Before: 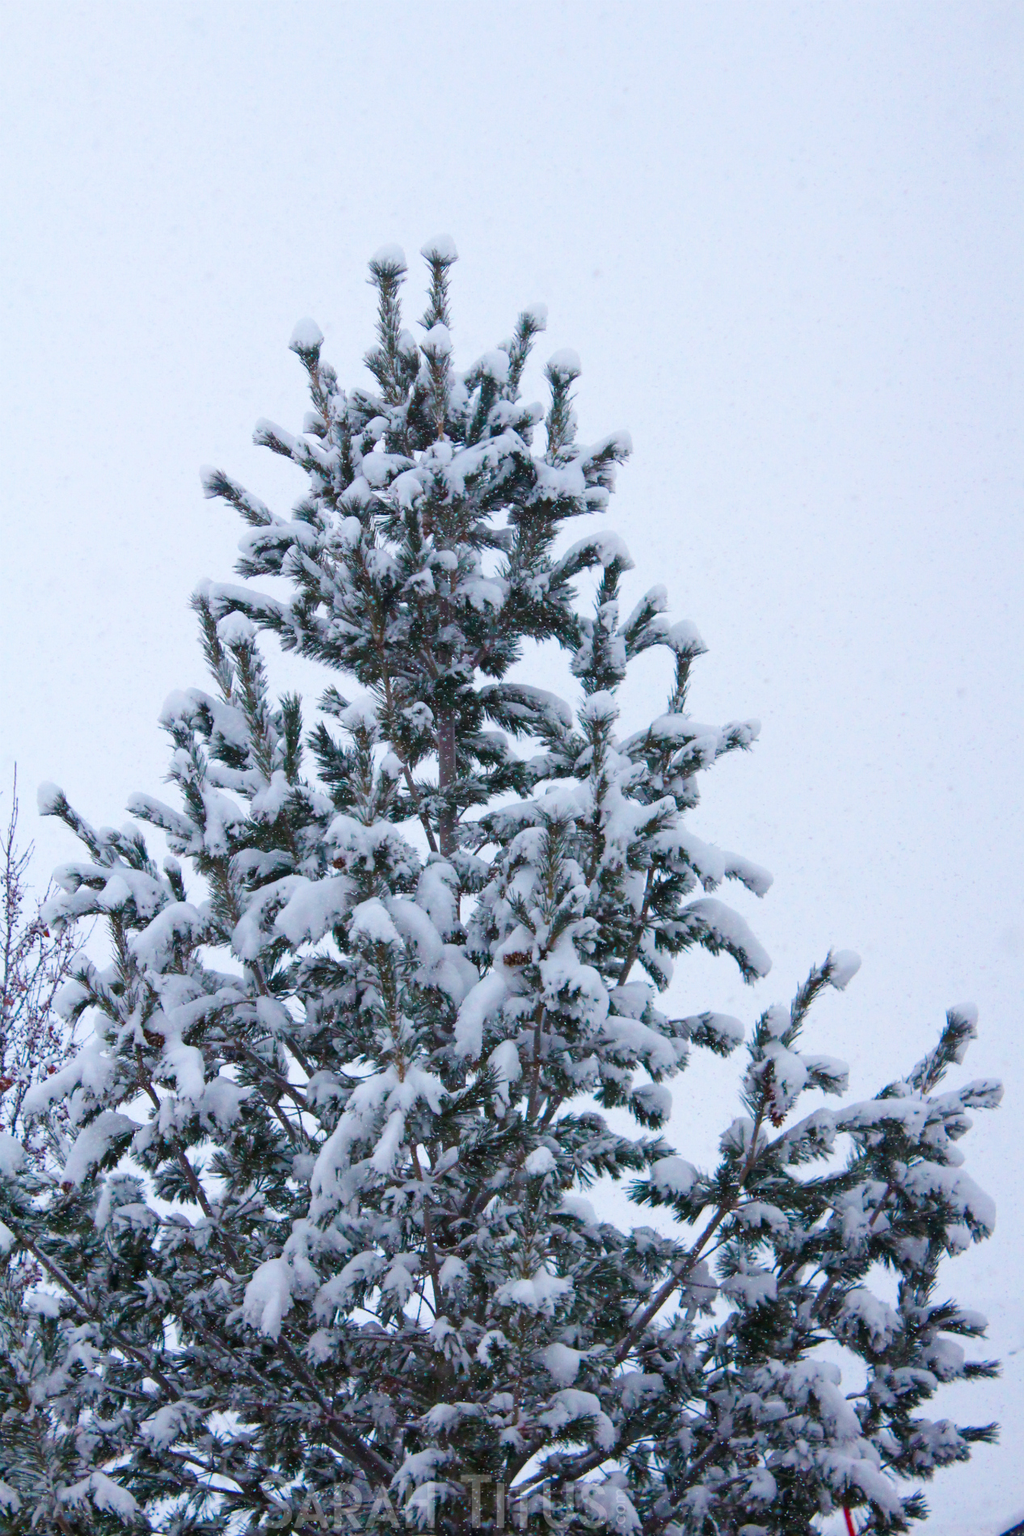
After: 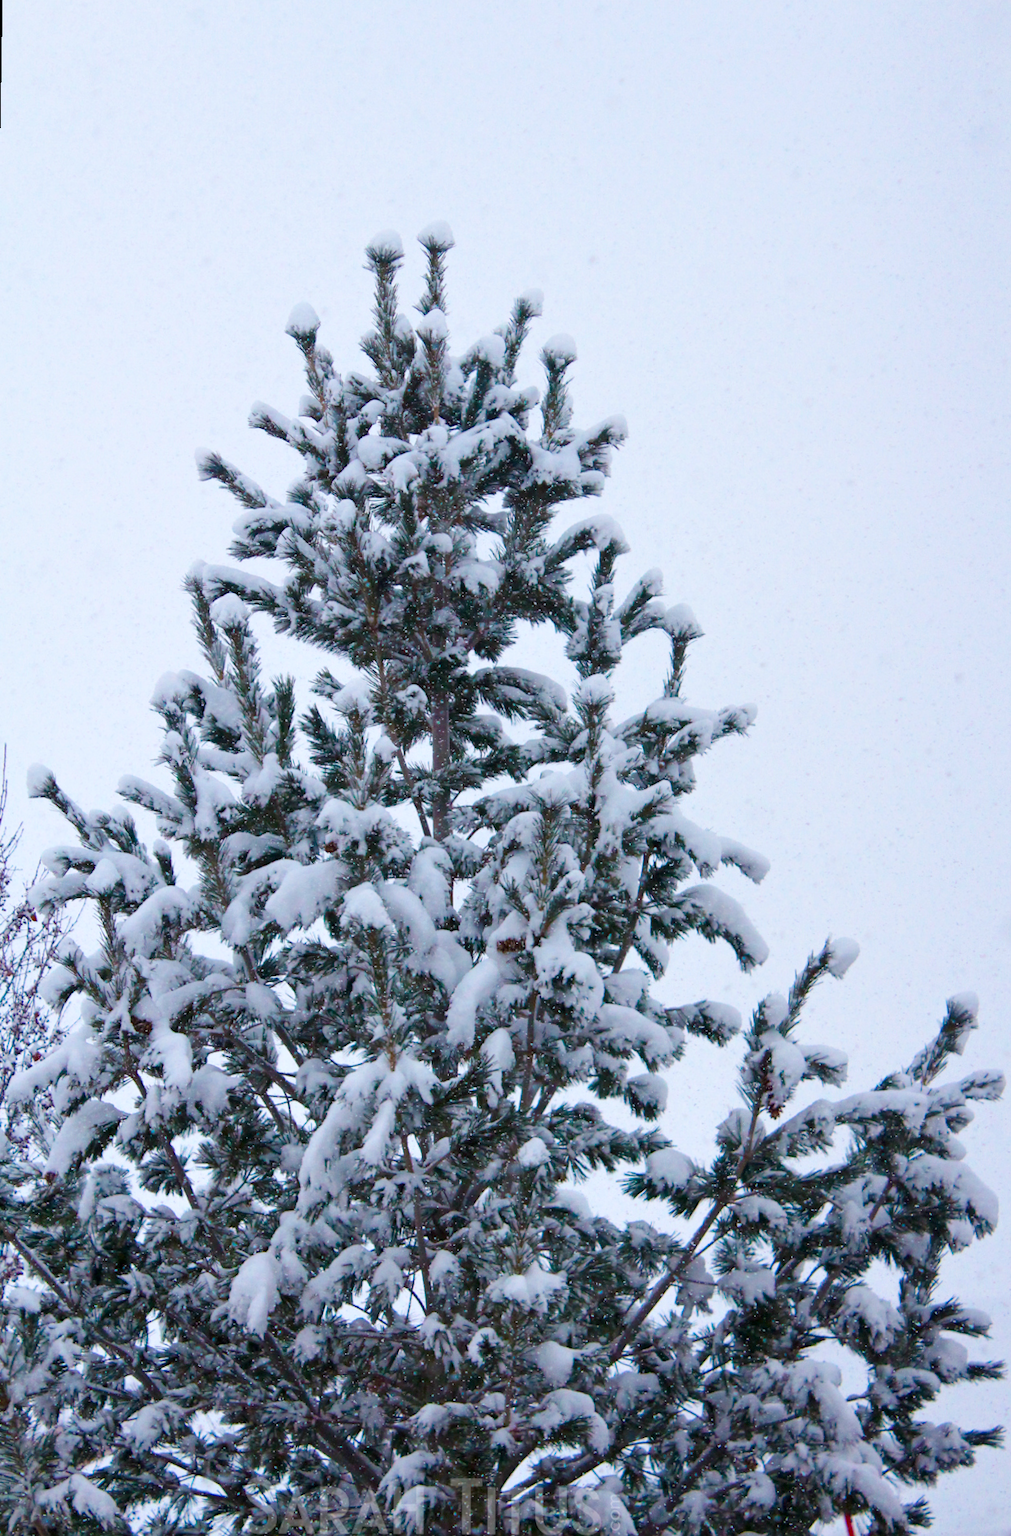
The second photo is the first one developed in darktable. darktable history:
rotate and perspective: rotation 0.226°, lens shift (vertical) -0.042, crop left 0.023, crop right 0.982, crop top 0.006, crop bottom 0.994
contrast equalizer: octaves 7, y [[0.6 ×6], [0.55 ×6], [0 ×6], [0 ×6], [0 ×6]], mix 0.15
